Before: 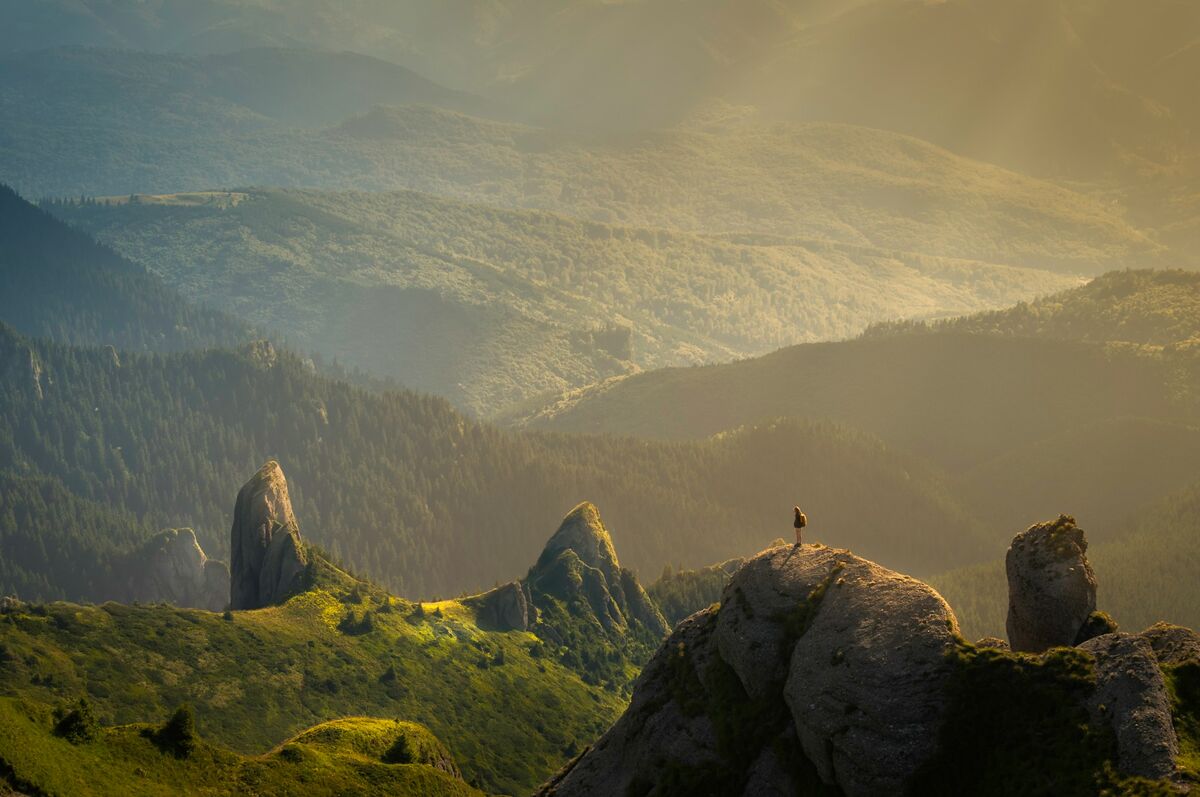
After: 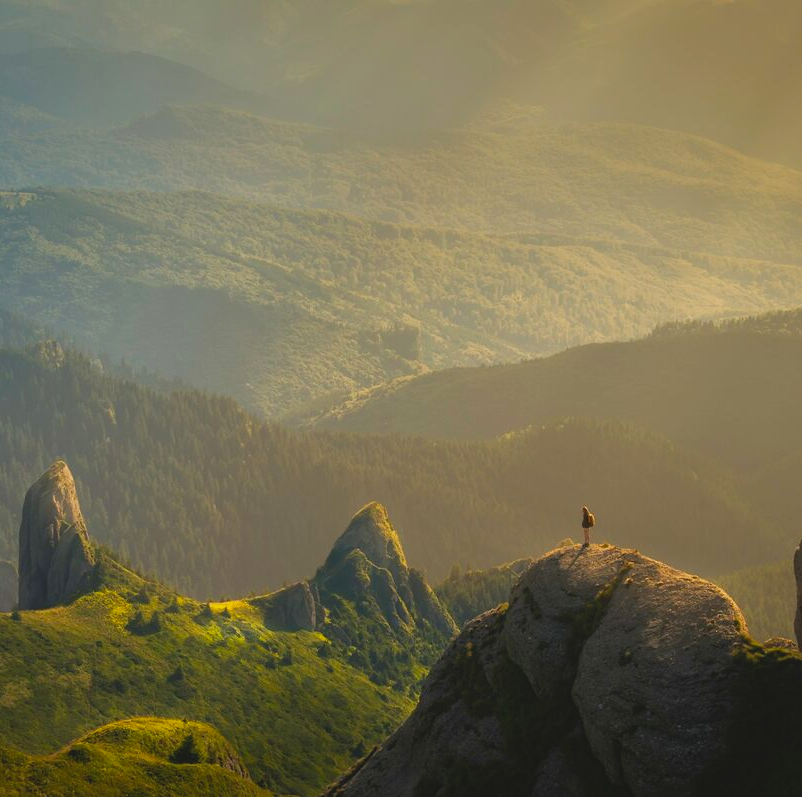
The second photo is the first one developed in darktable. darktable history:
lowpass: radius 0.1, contrast 0.85, saturation 1.1, unbound 0
crop and rotate: left 17.732%, right 15.423%
